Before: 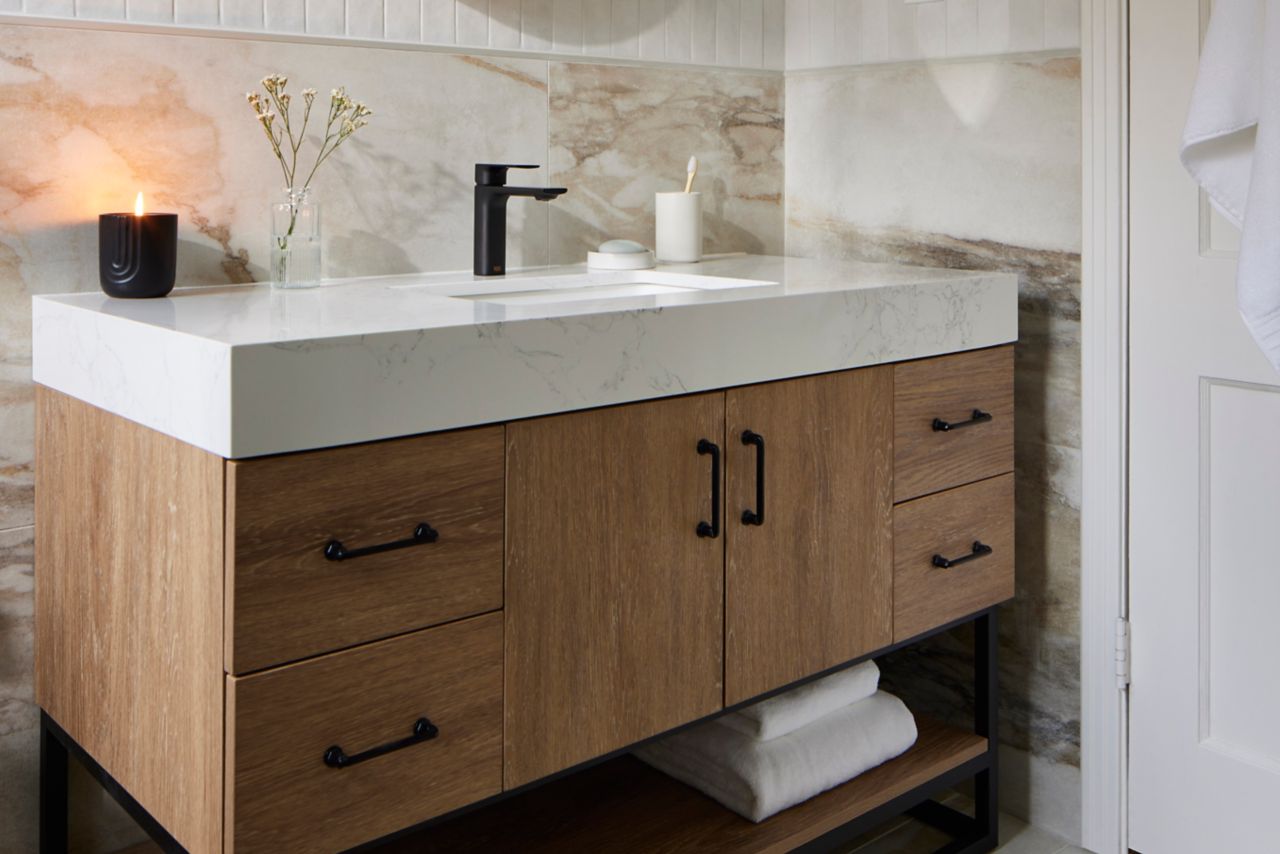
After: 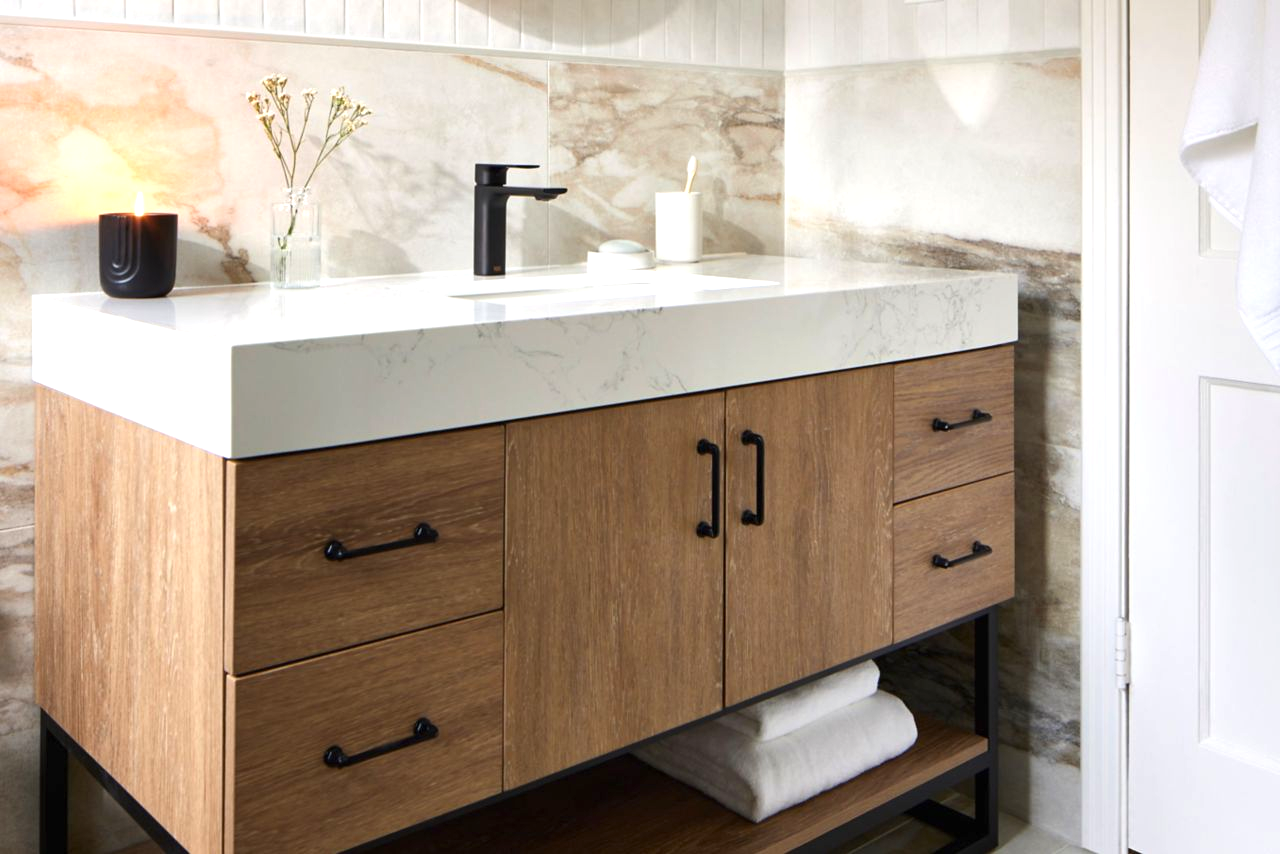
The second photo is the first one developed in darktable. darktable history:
exposure: exposure 0.77 EV, compensate exposure bias true, compensate highlight preservation false
